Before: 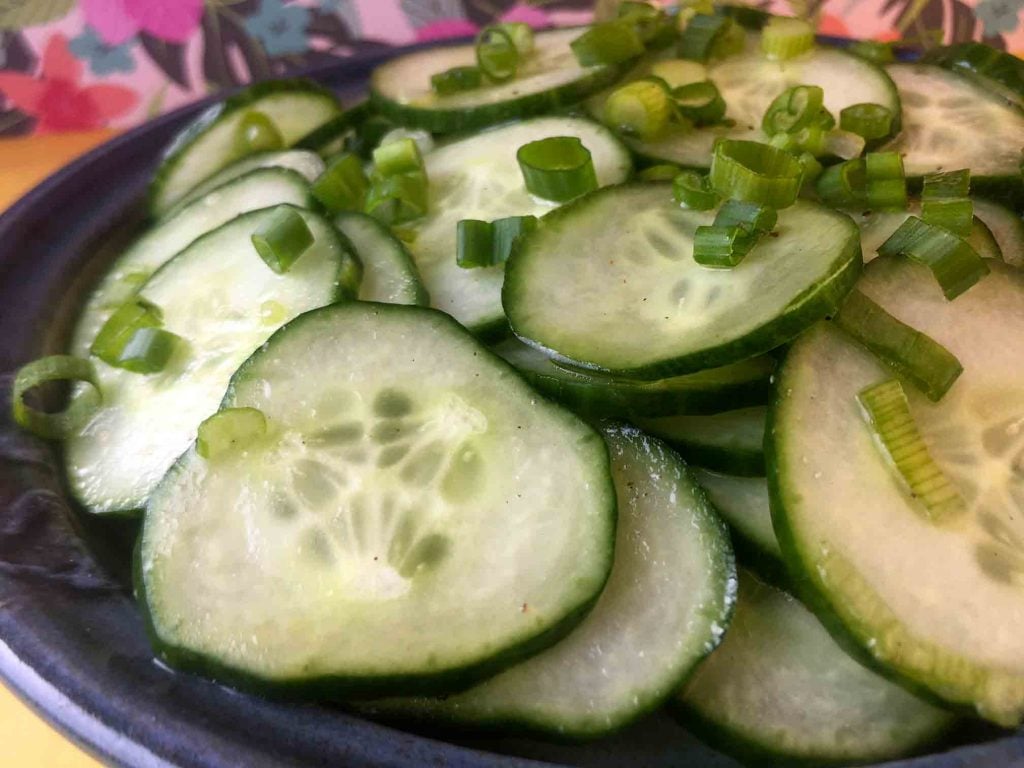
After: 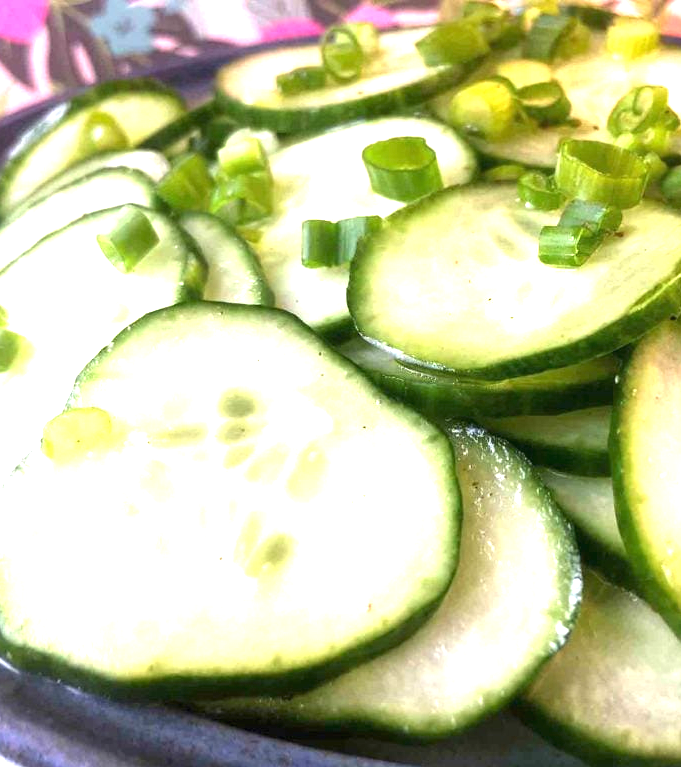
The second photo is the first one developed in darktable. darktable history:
crop and rotate: left 15.232%, right 18.252%
exposure: black level correction 0, exposure 1.695 EV, compensate highlight preservation false
